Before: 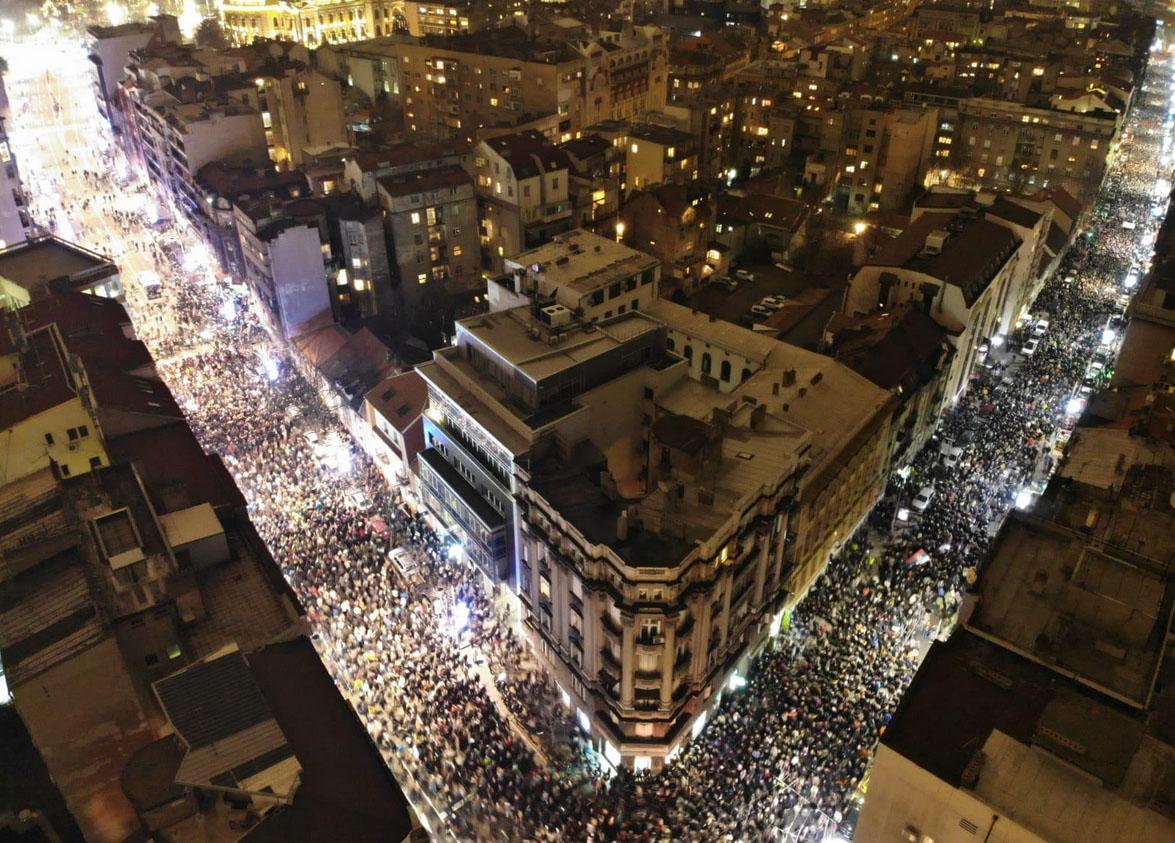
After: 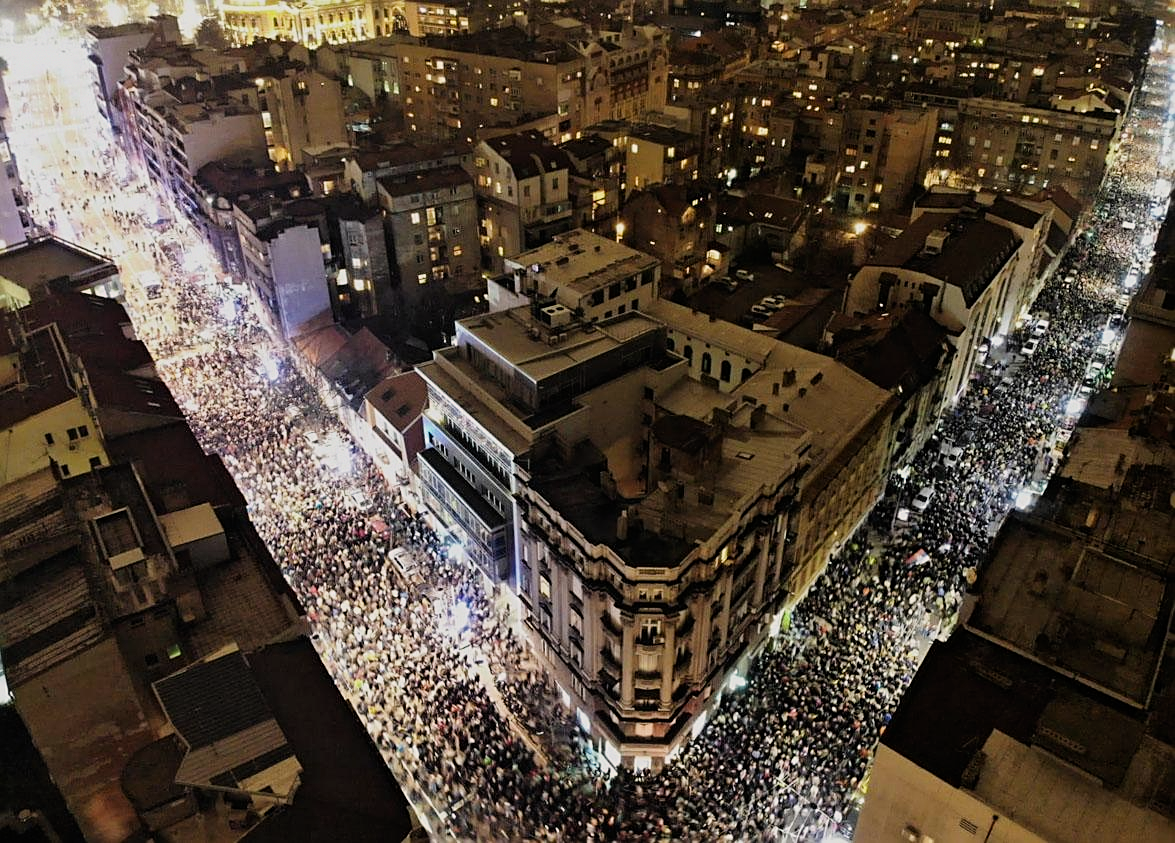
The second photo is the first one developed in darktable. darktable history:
sharpen: amount 0.598
filmic rgb: black relative exposure -8.02 EV, white relative exposure 3.79 EV, threshold -0.267 EV, transition 3.19 EV, structure ↔ texture 99.88%, hardness 4.35, enable highlight reconstruction true
